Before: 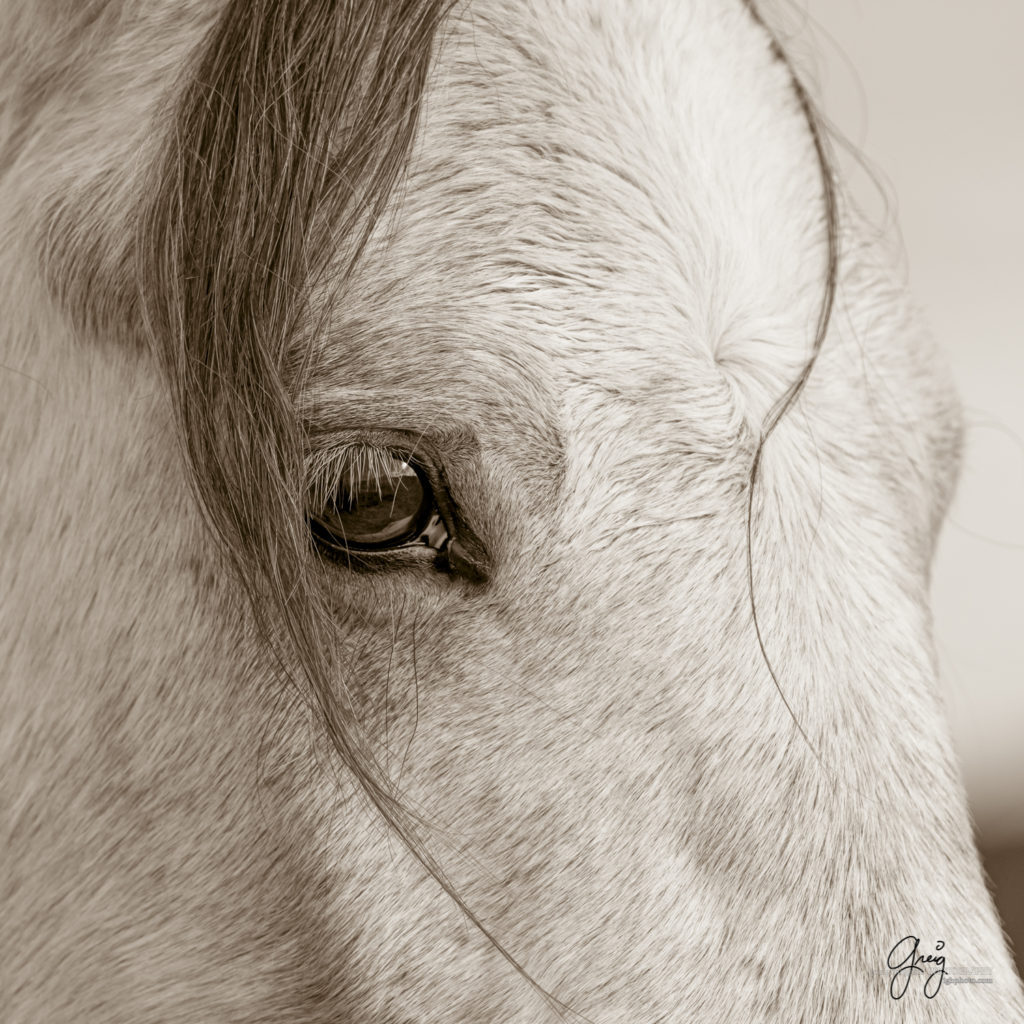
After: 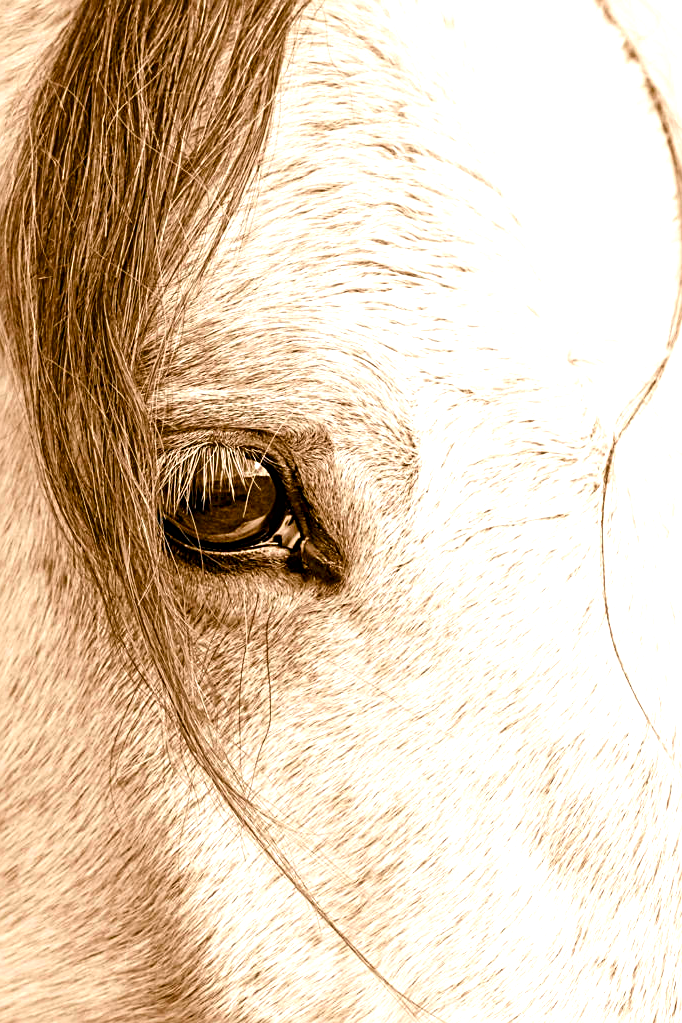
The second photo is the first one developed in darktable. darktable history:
sharpen: on, module defaults
exposure: black level correction 0, exposure 1.55 EV, compensate exposure bias true, compensate highlight preservation false
color balance rgb: linear chroma grading › global chroma 15%, perceptual saturation grading › global saturation 30%
crop and rotate: left 14.436%, right 18.898%
contrast brightness saturation: contrast 0.13, brightness -0.05, saturation 0.16
